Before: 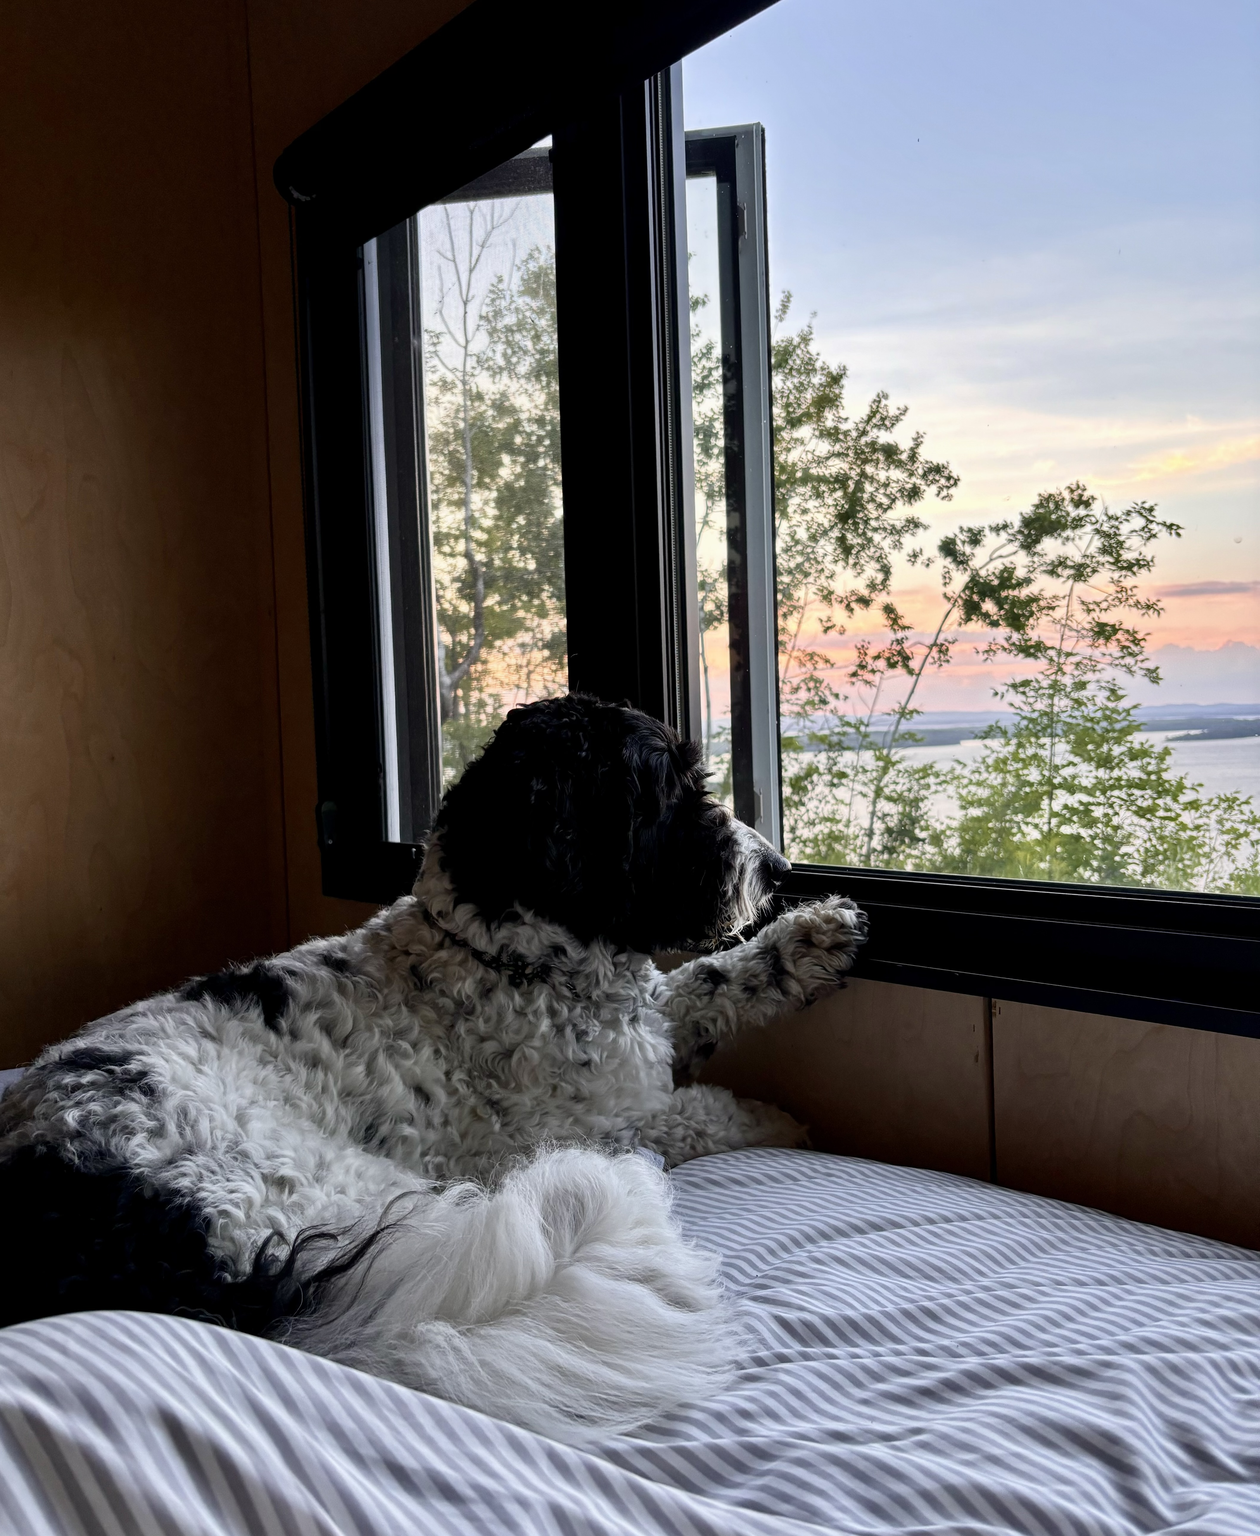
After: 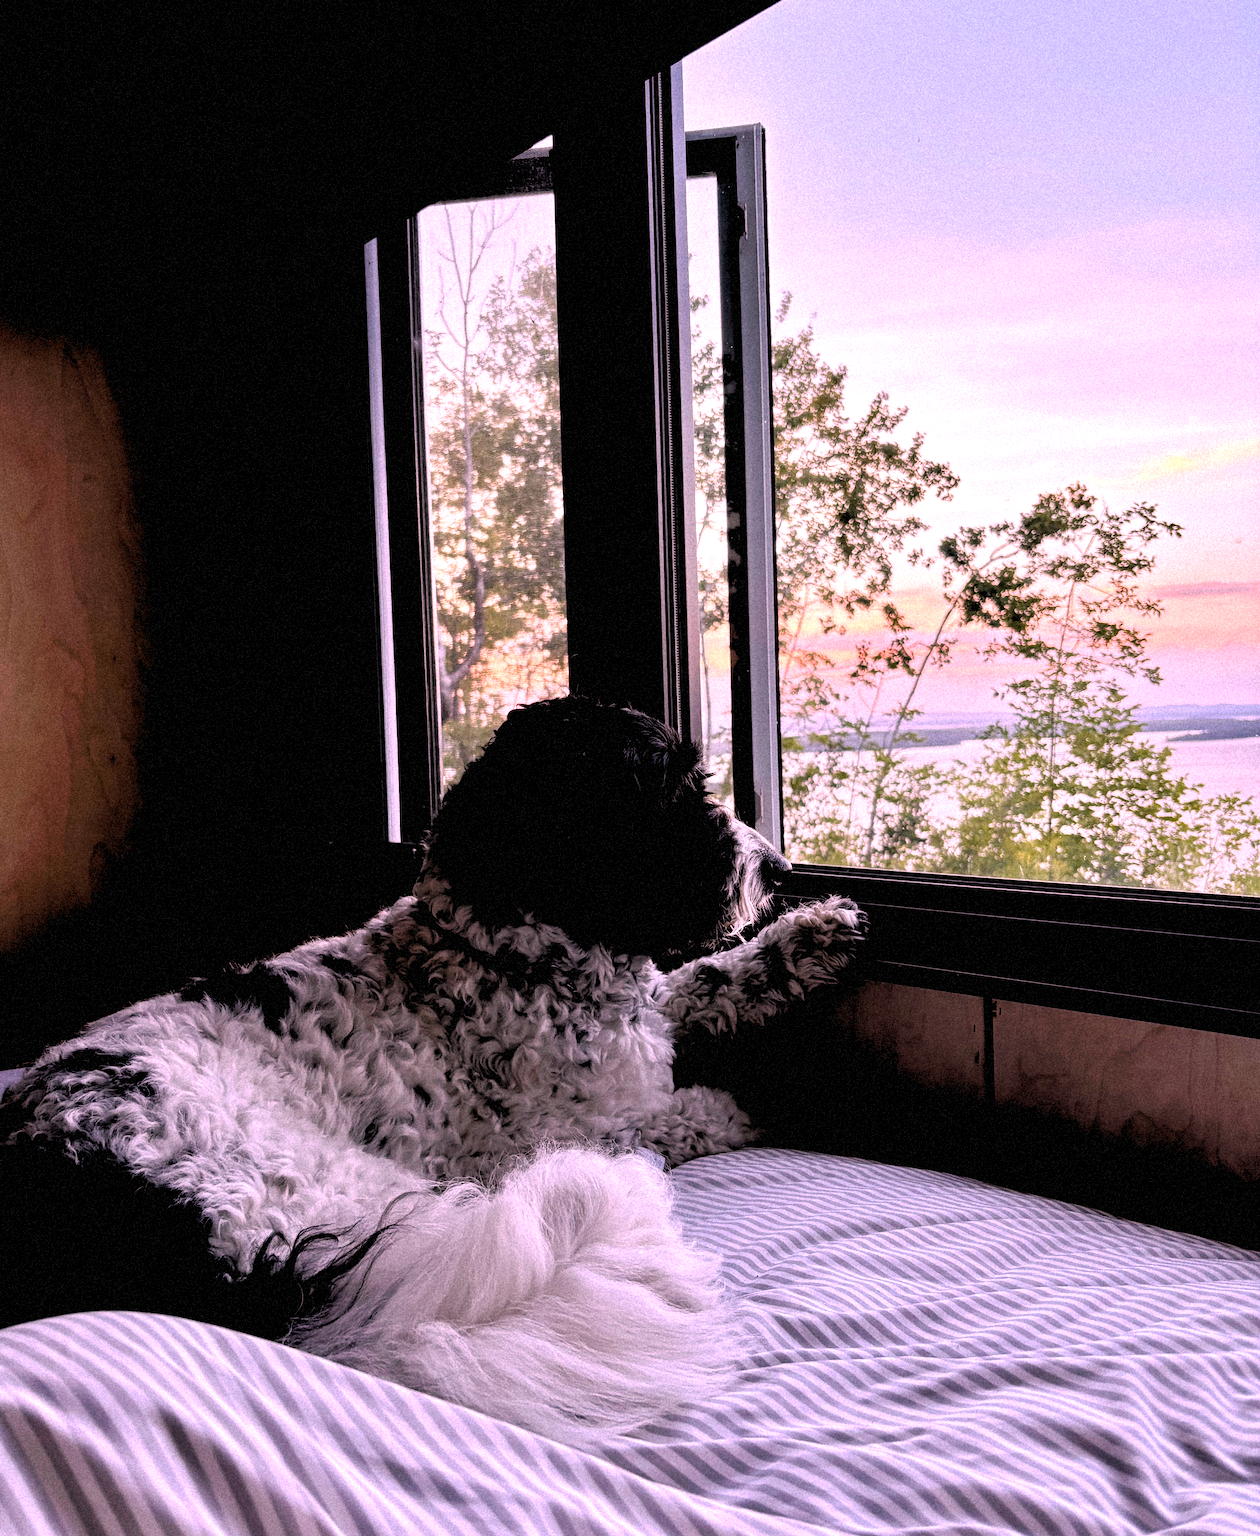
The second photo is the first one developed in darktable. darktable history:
exposure: exposure 0.127 EV, compensate highlight preservation false
rgb levels: levels [[0.029, 0.461, 0.922], [0, 0.5, 1], [0, 0.5, 1]]
tone curve: curves: ch0 [(0, 0) (0.003, 0.012) (0.011, 0.015) (0.025, 0.027) (0.044, 0.045) (0.069, 0.064) (0.1, 0.093) (0.136, 0.133) (0.177, 0.177) (0.224, 0.221) (0.277, 0.272) (0.335, 0.342) (0.399, 0.398) (0.468, 0.462) (0.543, 0.547) (0.623, 0.624) (0.709, 0.711) (0.801, 0.792) (0.898, 0.889) (1, 1)], preserve colors none
white balance: red 1.188, blue 1.11
grain: strength 35%, mid-tones bias 0%
